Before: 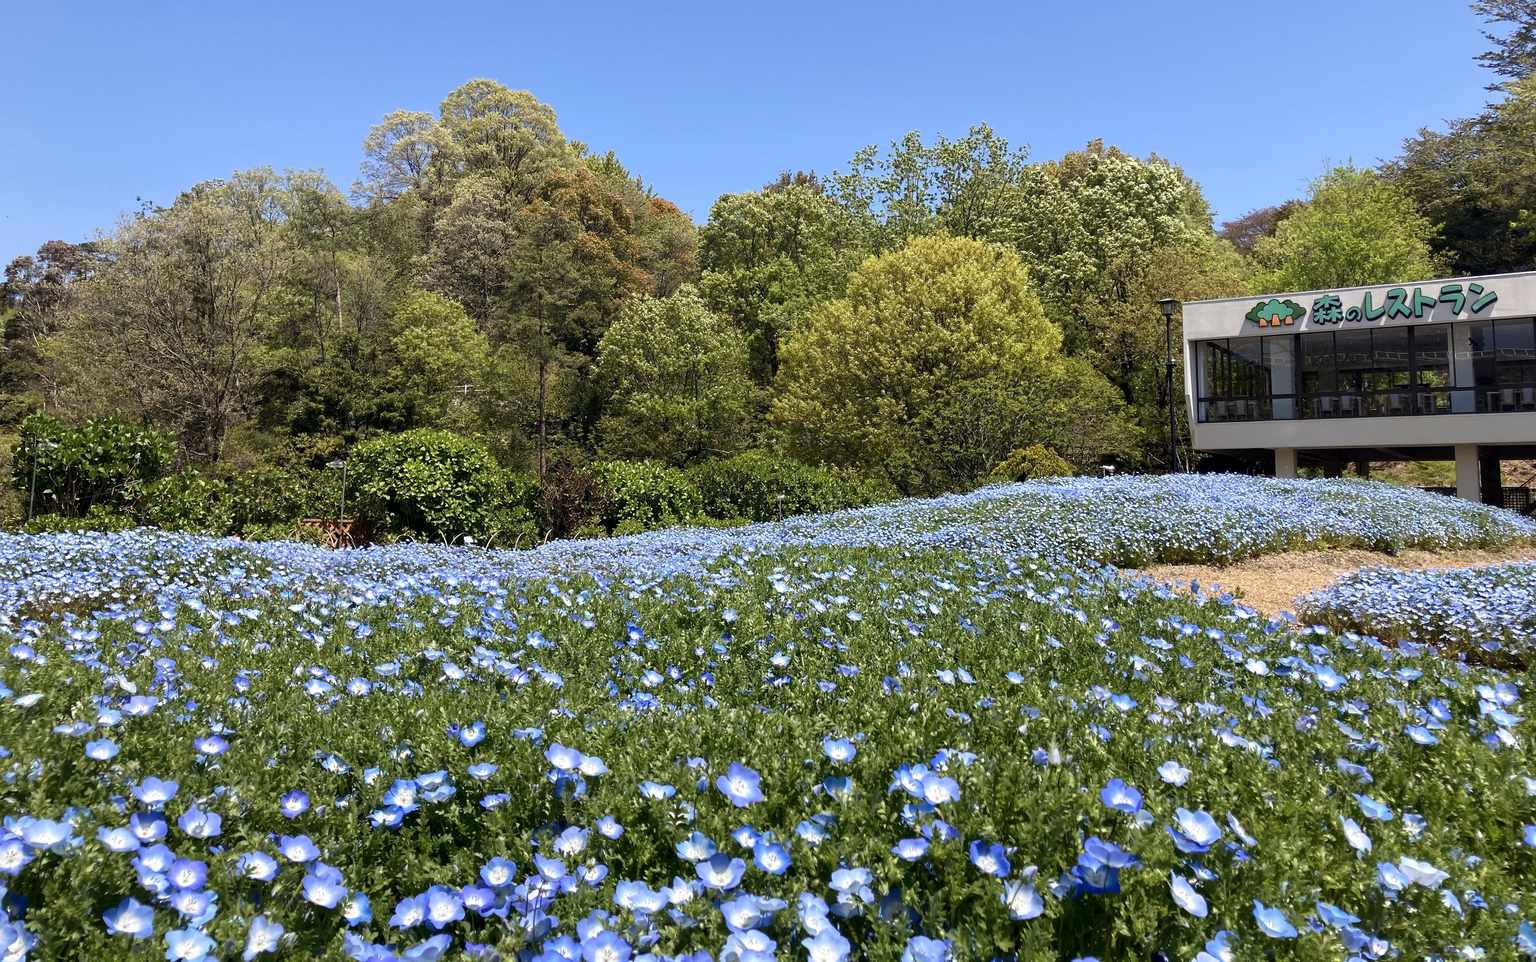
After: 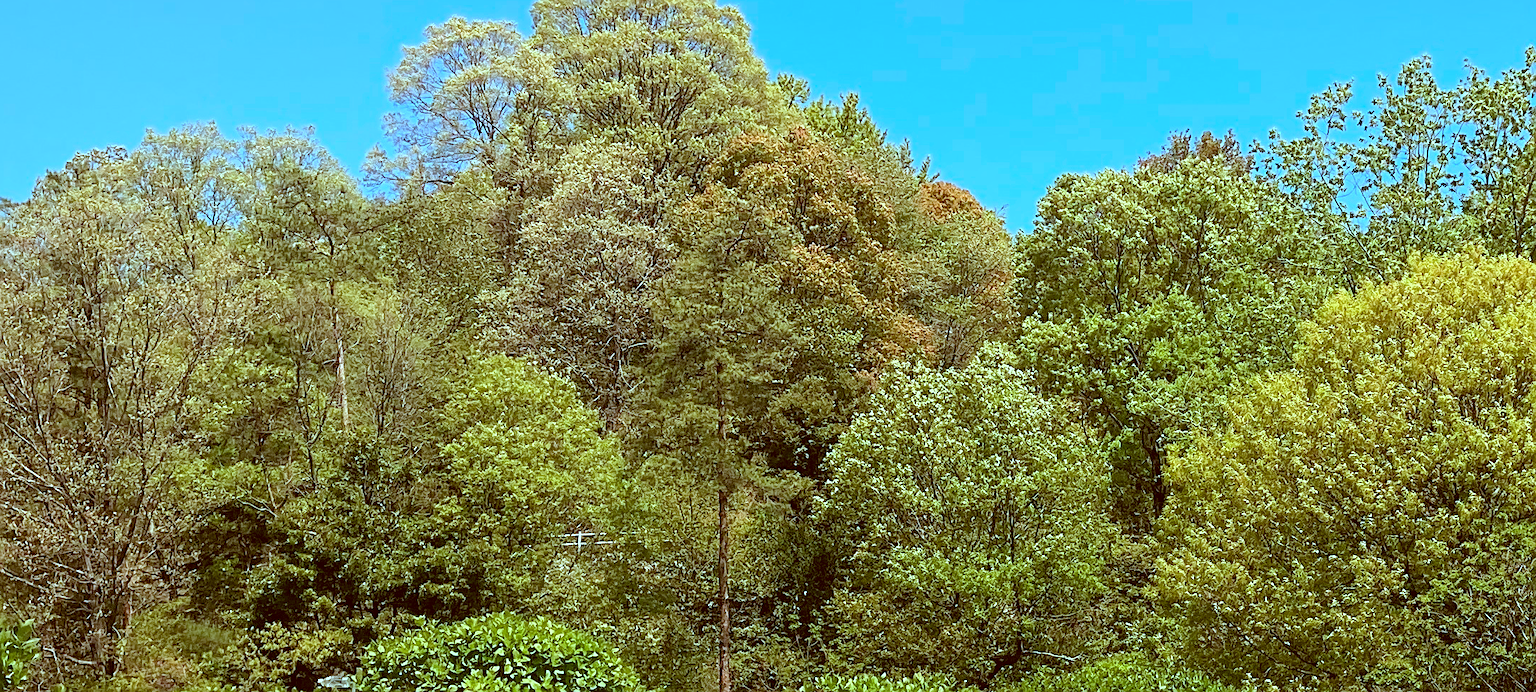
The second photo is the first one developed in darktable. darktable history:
color correction: highlights a* -14.89, highlights b* -16.17, shadows a* 10.47, shadows b* 28.83
crop: left 10.199%, top 10.503%, right 36.461%, bottom 51.049%
contrast brightness saturation: contrast 0.068, brightness 0.179, saturation 0.417
sharpen: on, module defaults
